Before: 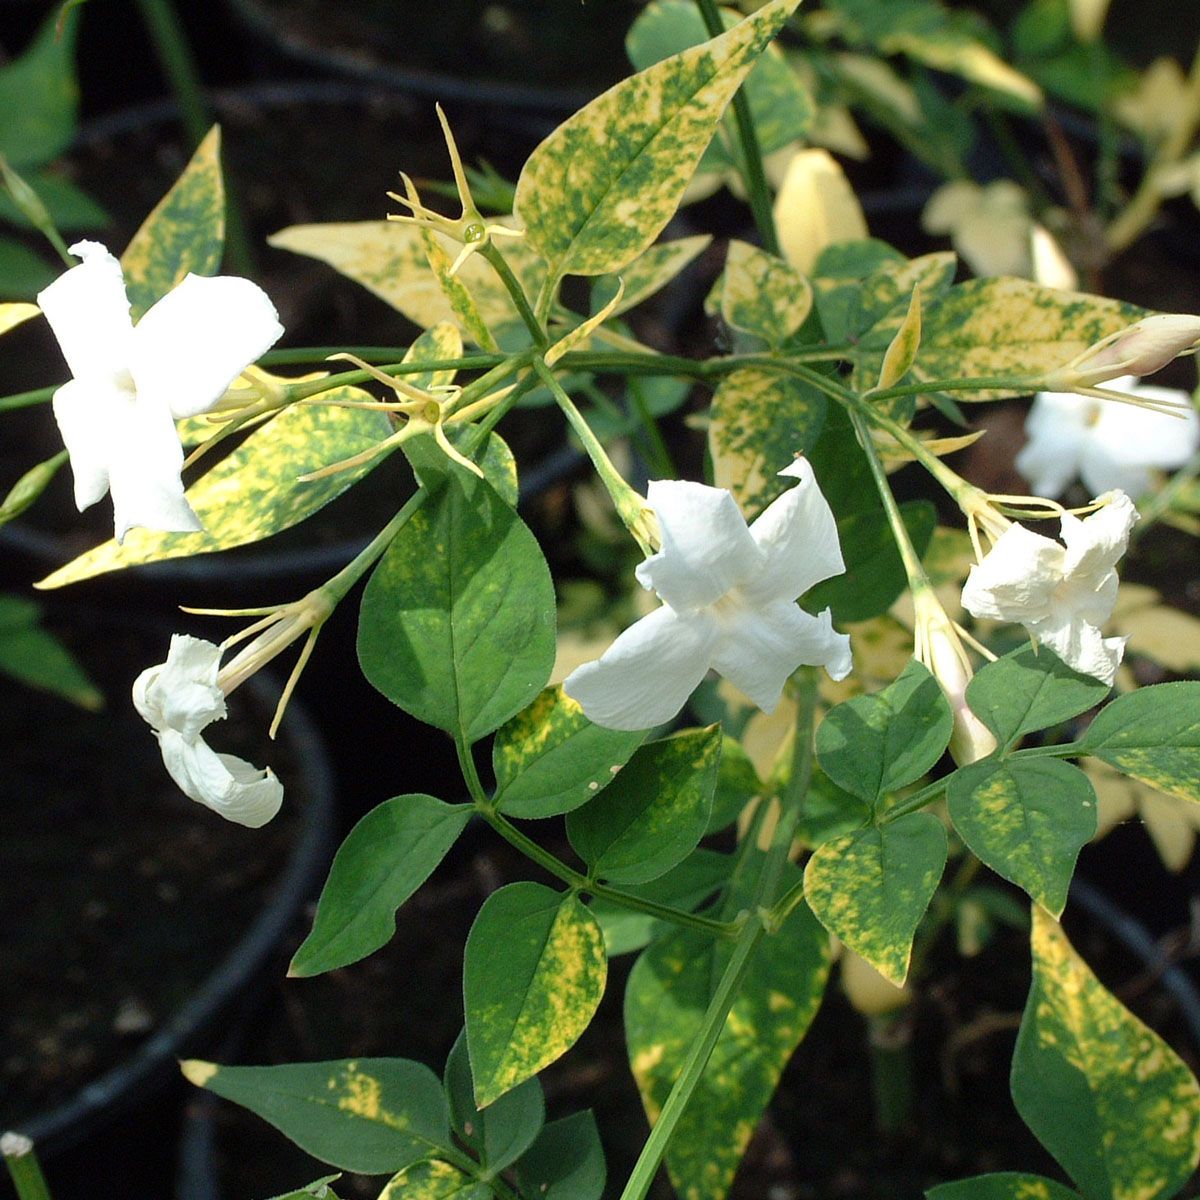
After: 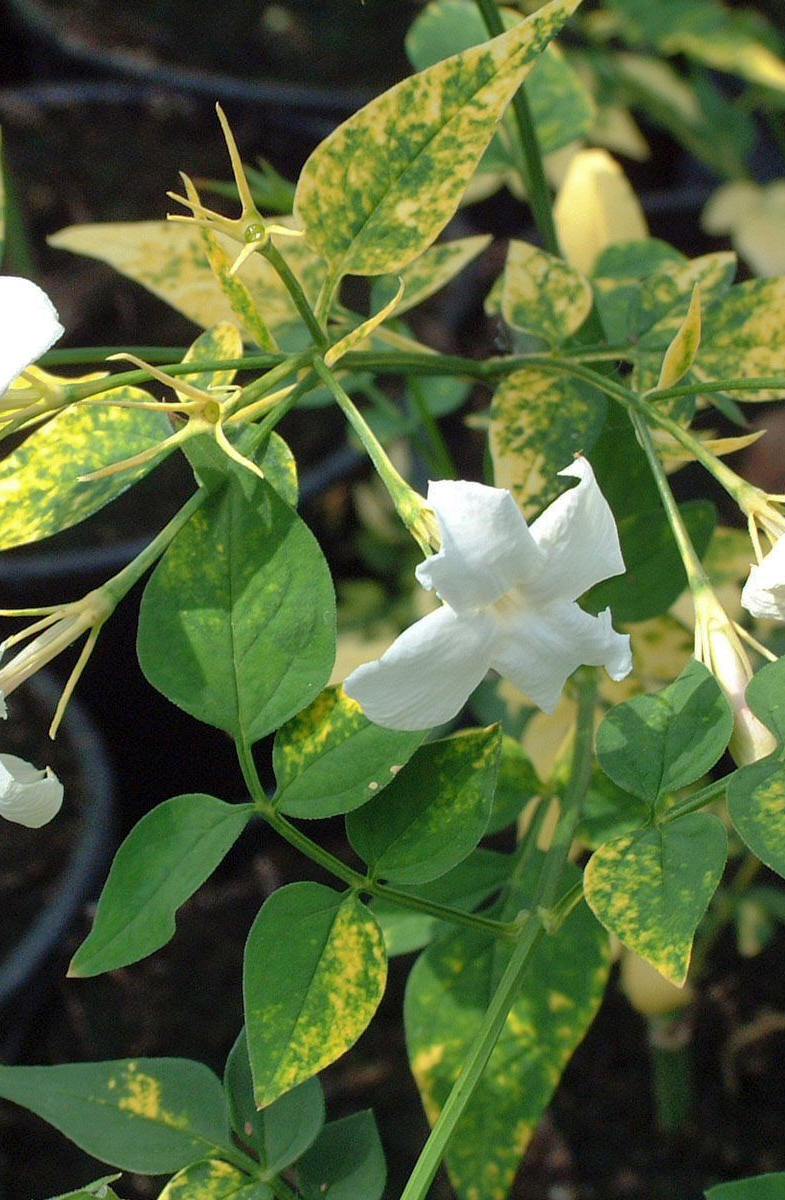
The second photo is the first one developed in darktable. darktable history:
shadows and highlights: on, module defaults
crop and rotate: left 18.401%, right 16.147%
